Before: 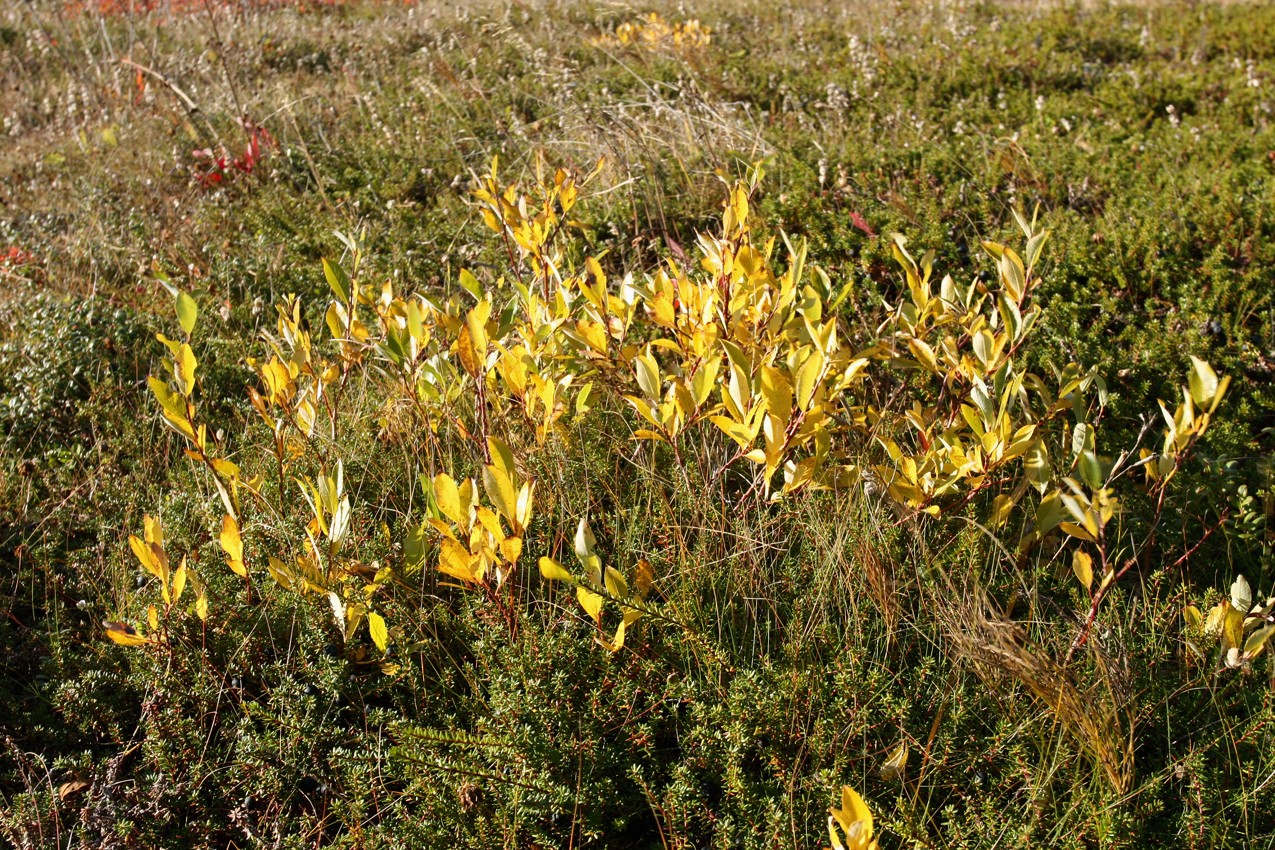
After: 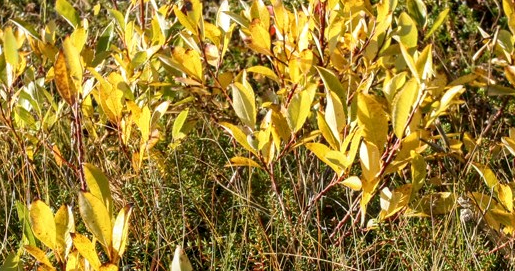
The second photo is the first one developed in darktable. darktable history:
local contrast: on, module defaults
crop: left 31.751%, top 32.172%, right 27.8%, bottom 35.83%
